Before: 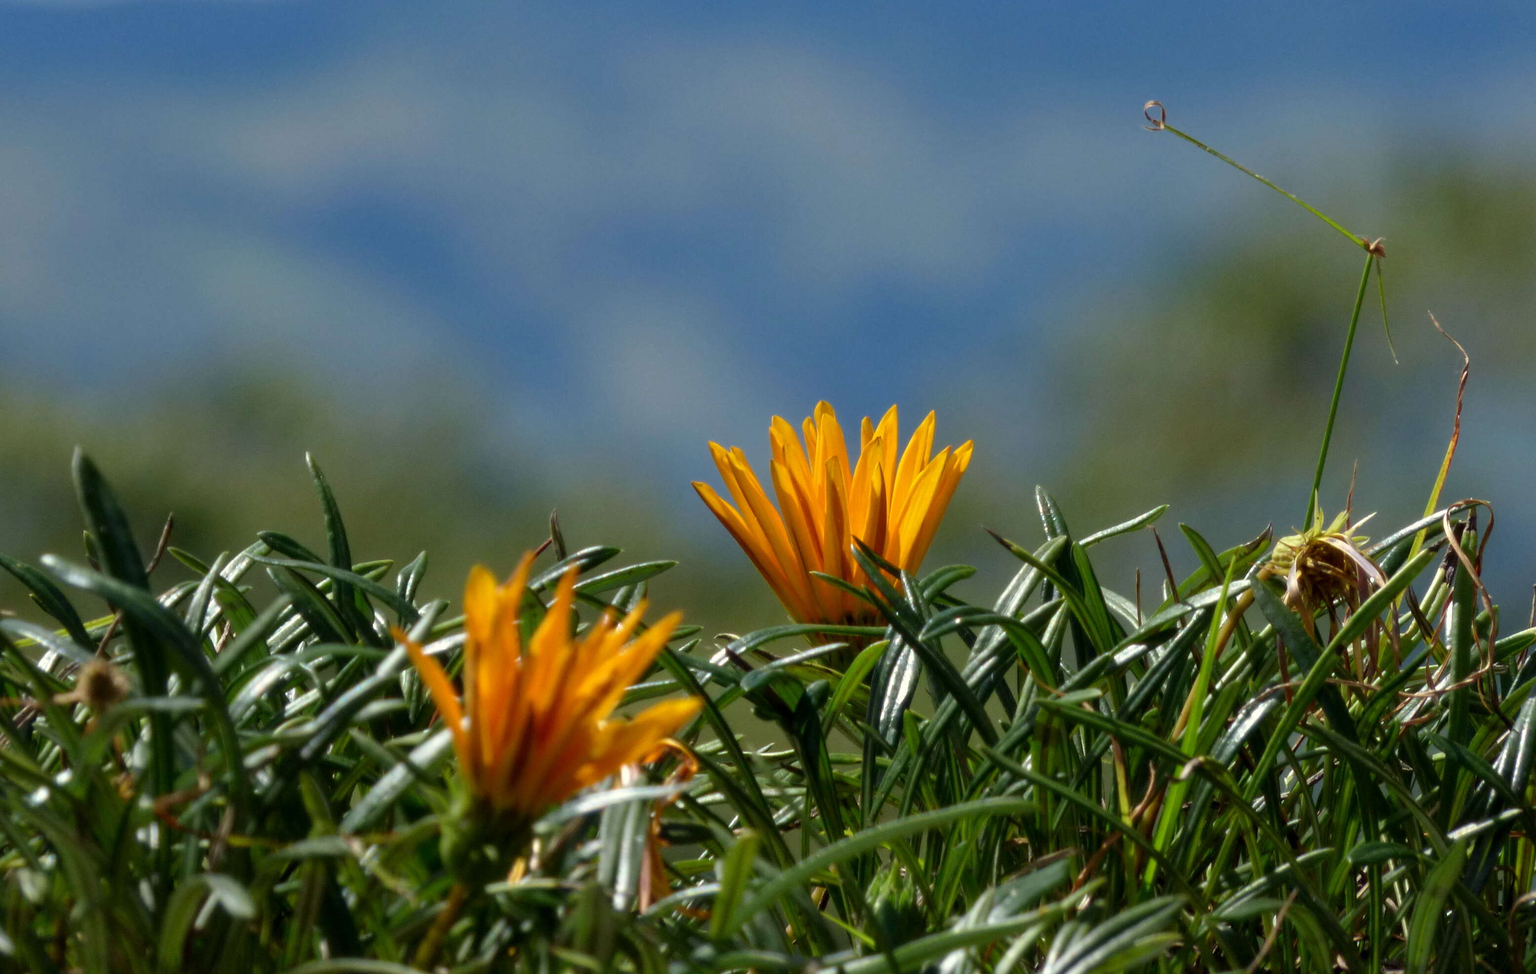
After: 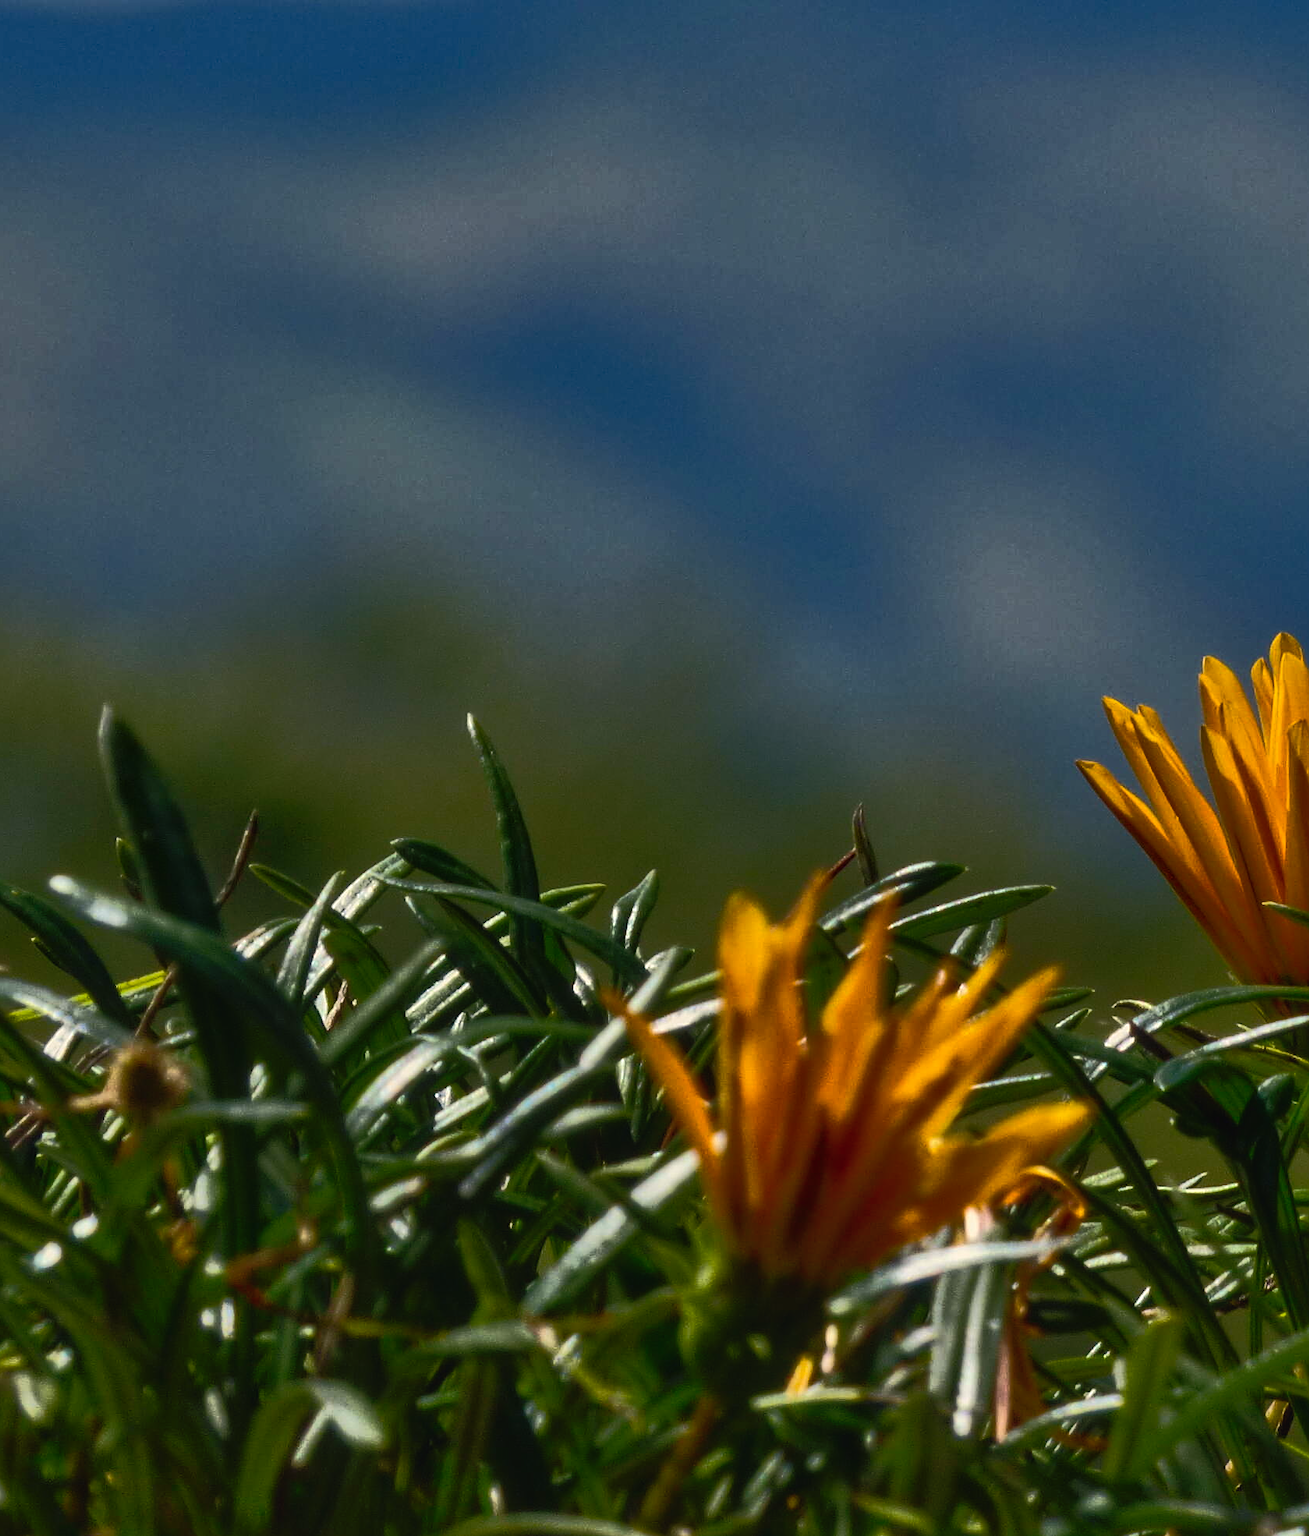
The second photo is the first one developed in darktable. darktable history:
sharpen: on, module defaults
color balance rgb: highlights gain › chroma 1.63%, highlights gain › hue 56.79°, global offset › luminance 0.696%, linear chroma grading › global chroma 15.582%, perceptual saturation grading › global saturation 20.238%, perceptual saturation grading › highlights -19.797%, perceptual saturation grading › shadows 29.259%, perceptual brilliance grading › highlights 1.518%, perceptual brilliance grading › mid-tones -50.05%, perceptual brilliance grading › shadows -50.253%
crop: left 0.662%, right 45.29%, bottom 0.083%
shadows and highlights: soften with gaussian
local contrast: detail 110%
